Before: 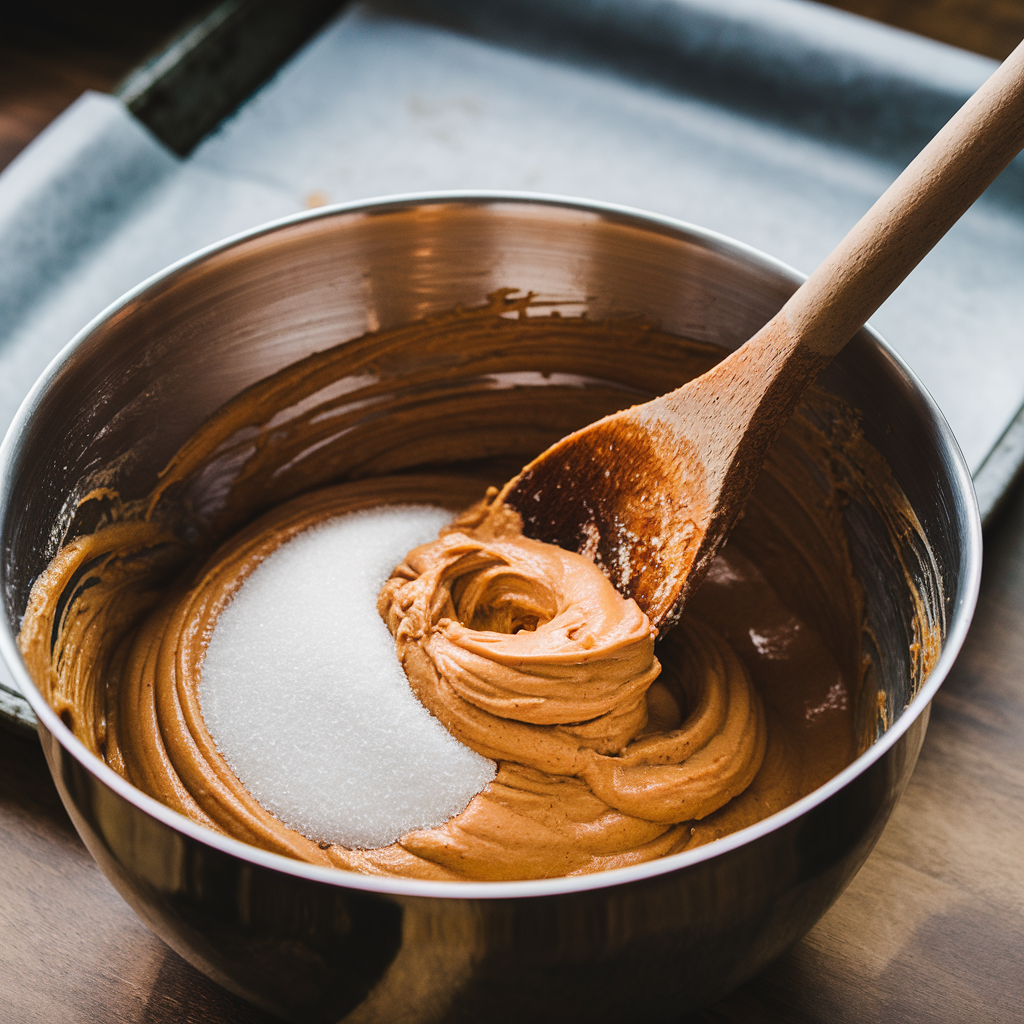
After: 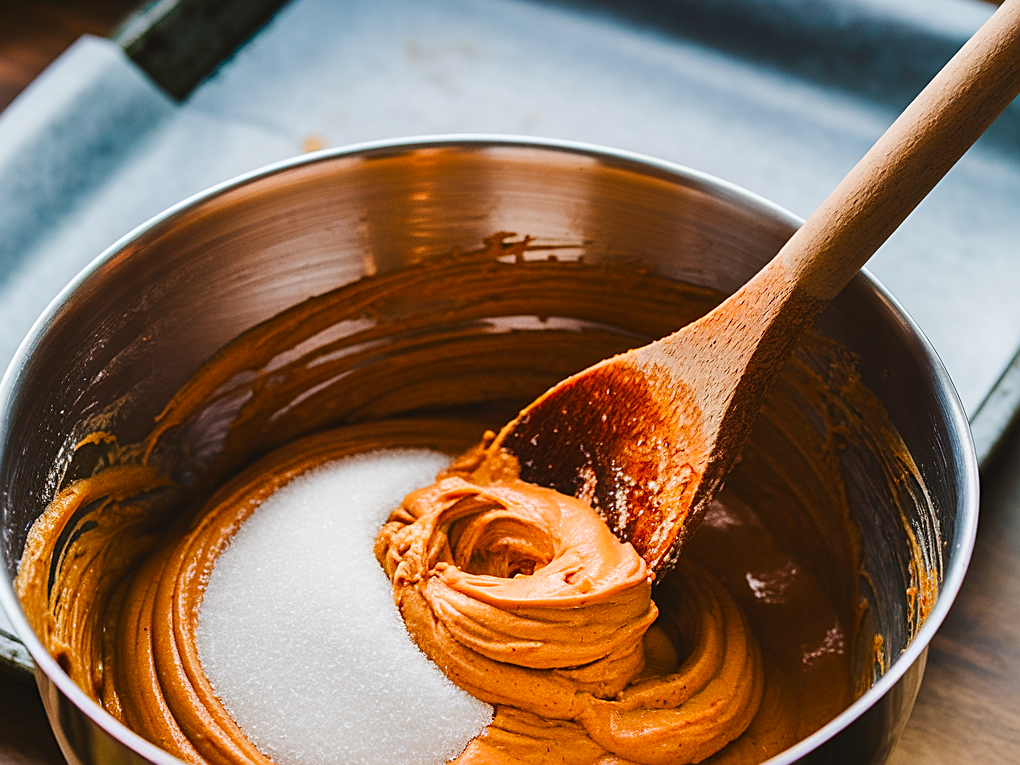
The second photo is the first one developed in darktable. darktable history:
sharpen: on, module defaults
contrast brightness saturation: saturation 0.5
crop: left 0.387%, top 5.469%, bottom 19.809%
